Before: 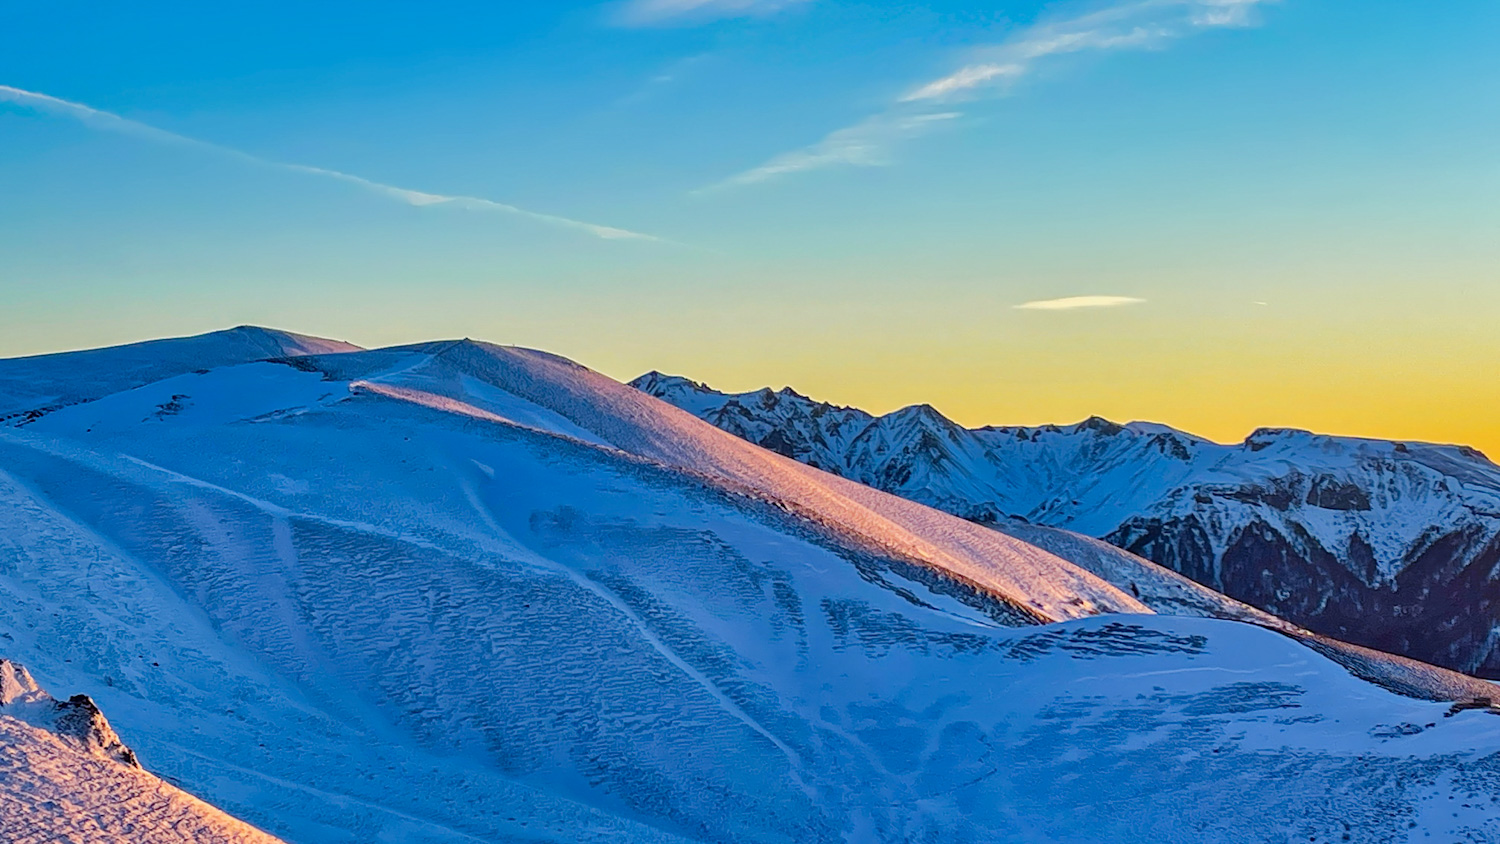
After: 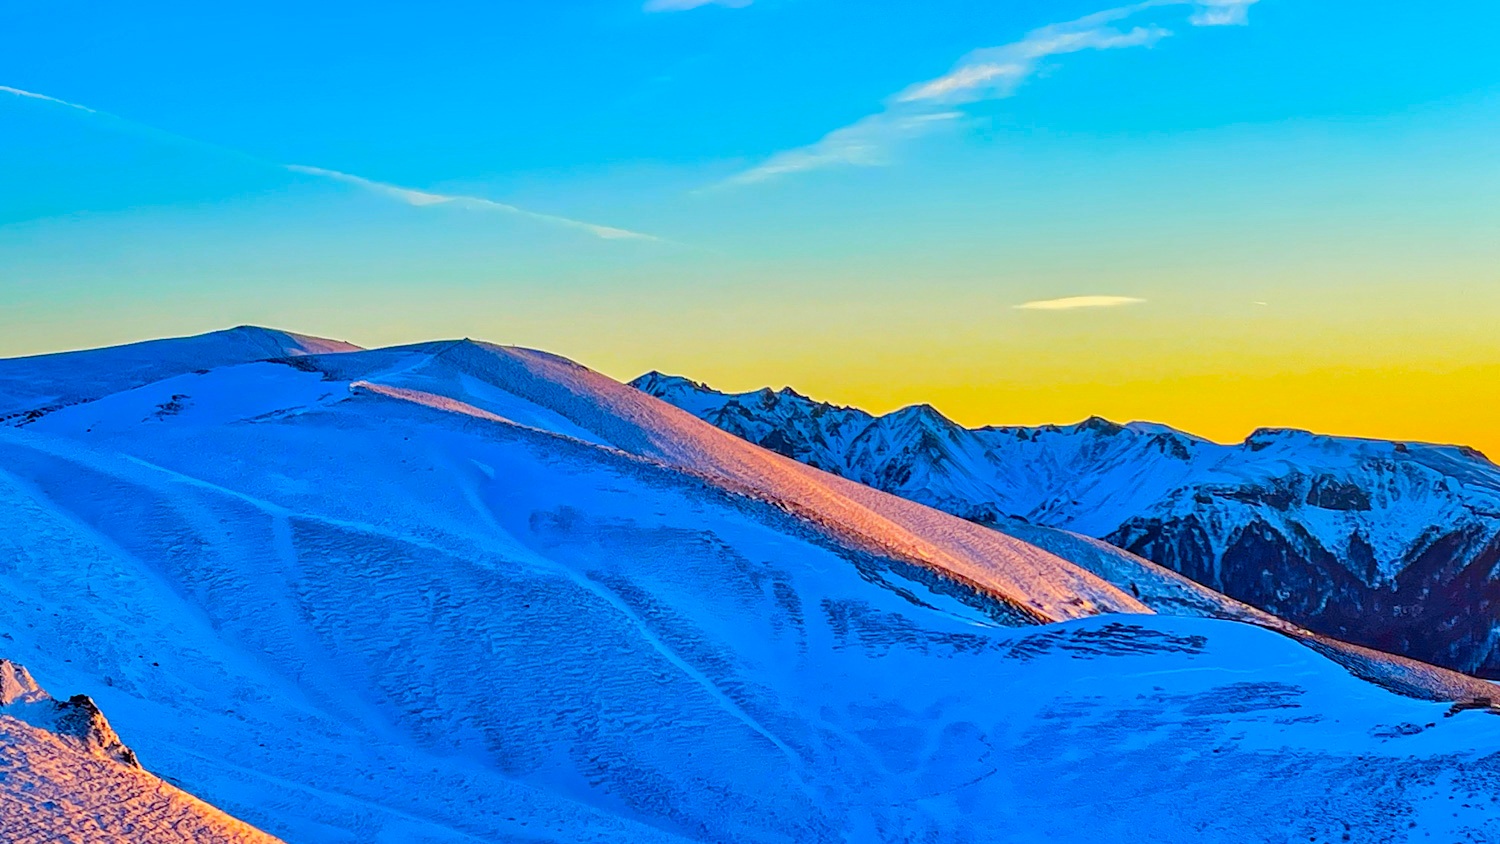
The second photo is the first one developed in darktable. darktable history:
color balance rgb: perceptual saturation grading › global saturation 25.518%
color zones: curves: ch0 [(0.068, 0.464) (0.25, 0.5) (0.48, 0.508) (0.75, 0.536) (0.886, 0.476) (0.967, 0.456)]; ch1 [(0.066, 0.456) (0.25, 0.5) (0.616, 0.508) (0.746, 0.56) (0.934, 0.444)]
contrast brightness saturation: contrast 0.091, saturation 0.268
